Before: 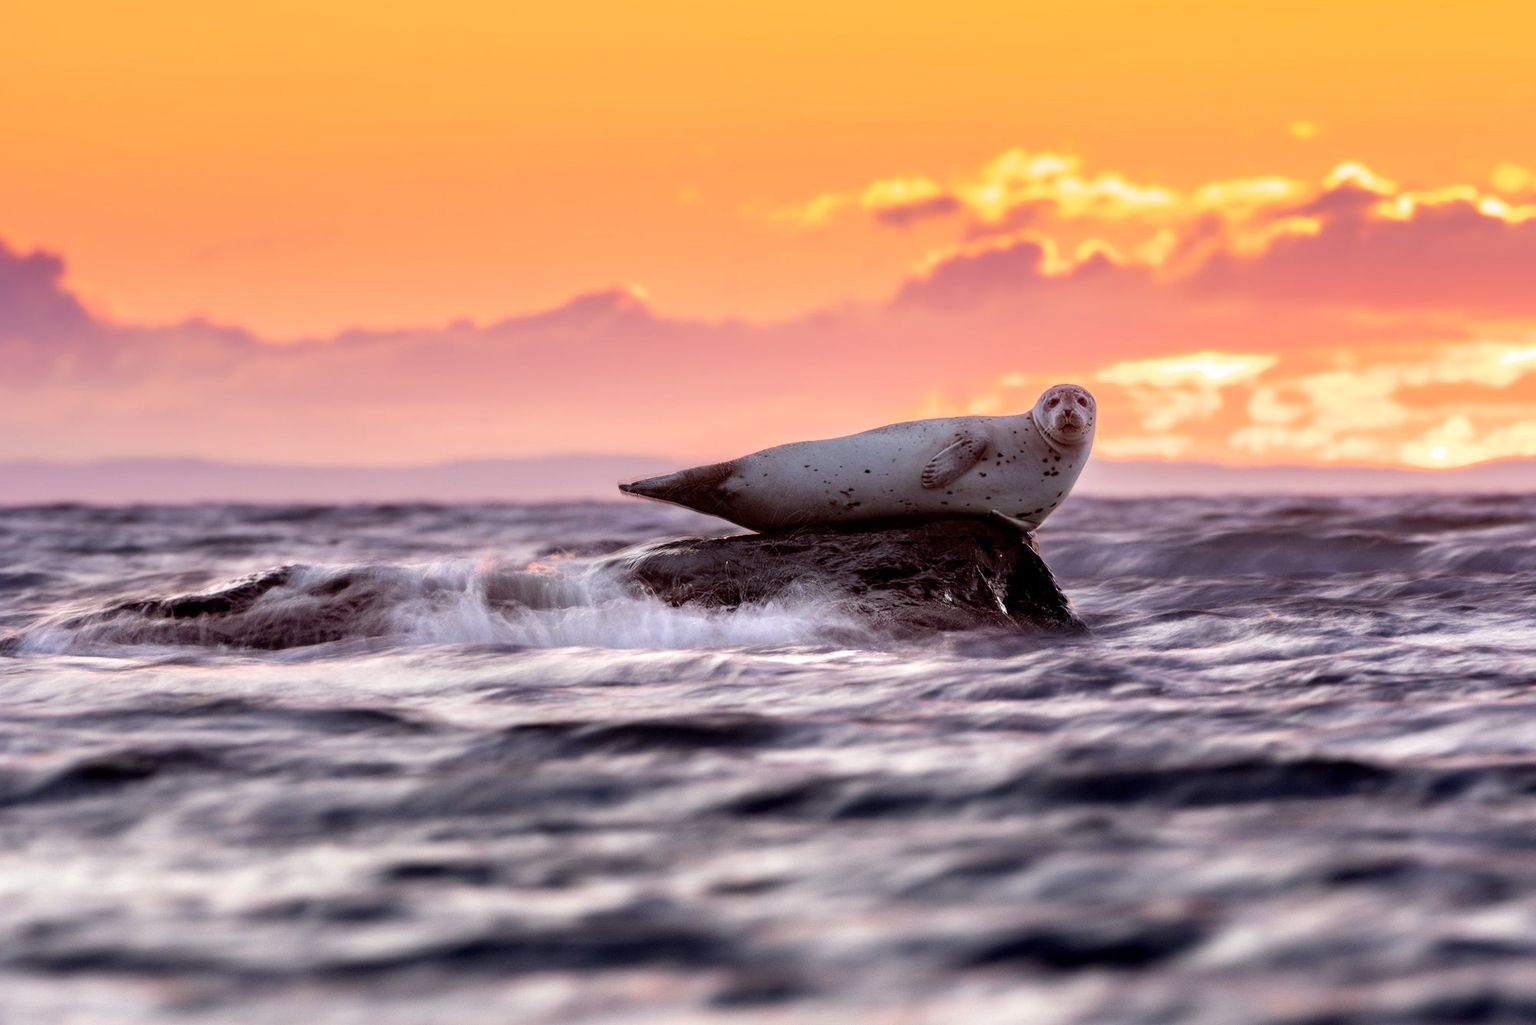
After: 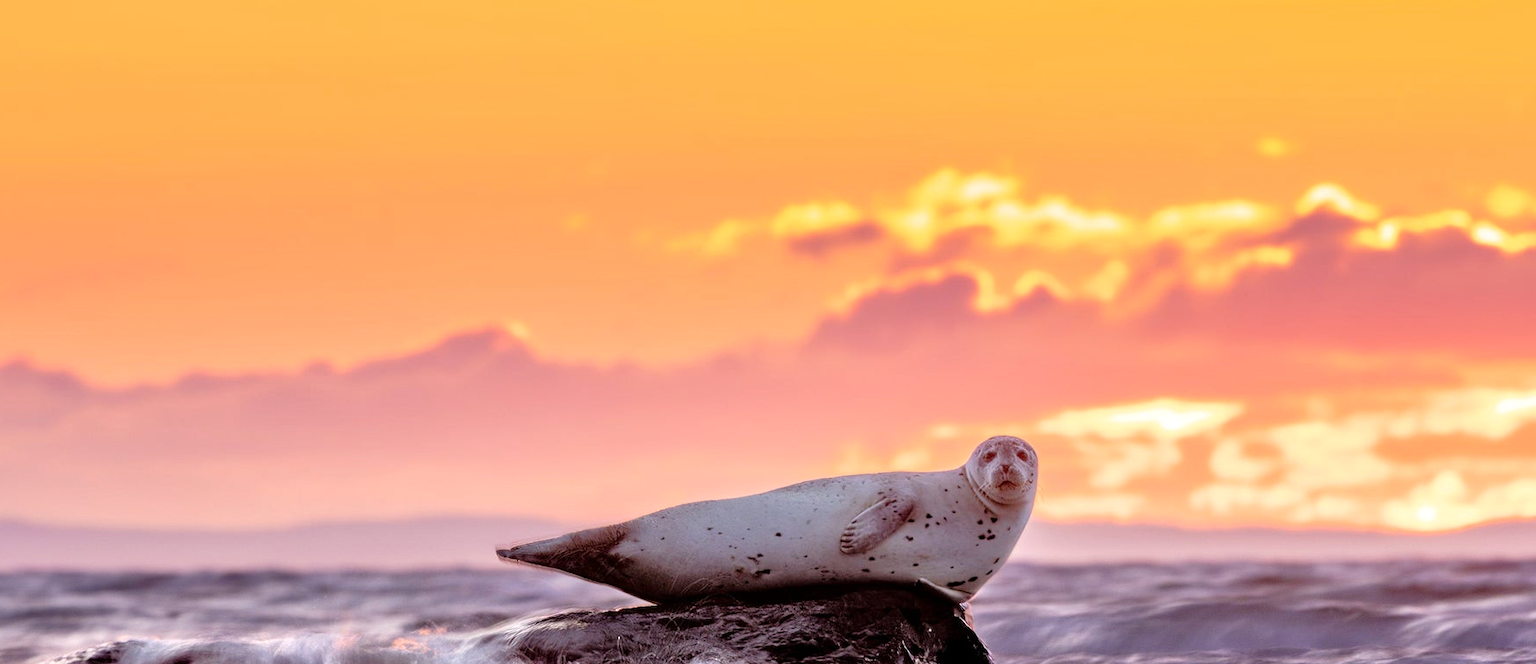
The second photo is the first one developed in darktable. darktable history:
tone equalizer: -7 EV 0.15 EV, -6 EV 0.6 EV, -5 EV 1.15 EV, -4 EV 1.33 EV, -3 EV 1.15 EV, -2 EV 0.6 EV, -1 EV 0.15 EV, mask exposure compensation -0.5 EV
crop and rotate: left 11.812%, bottom 42.776%
